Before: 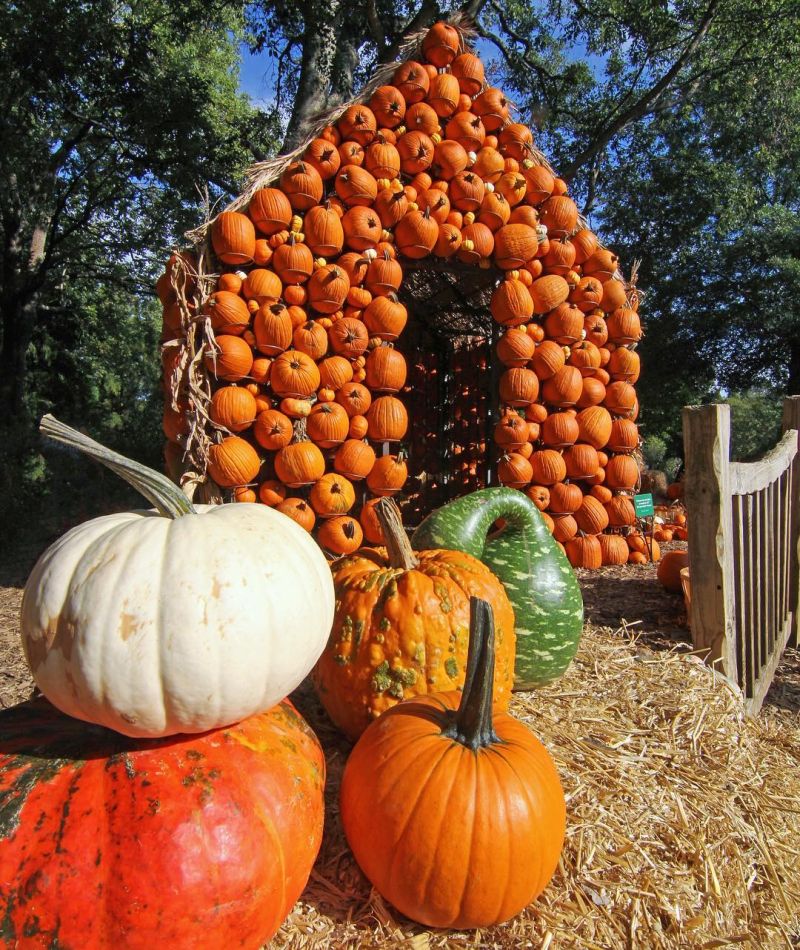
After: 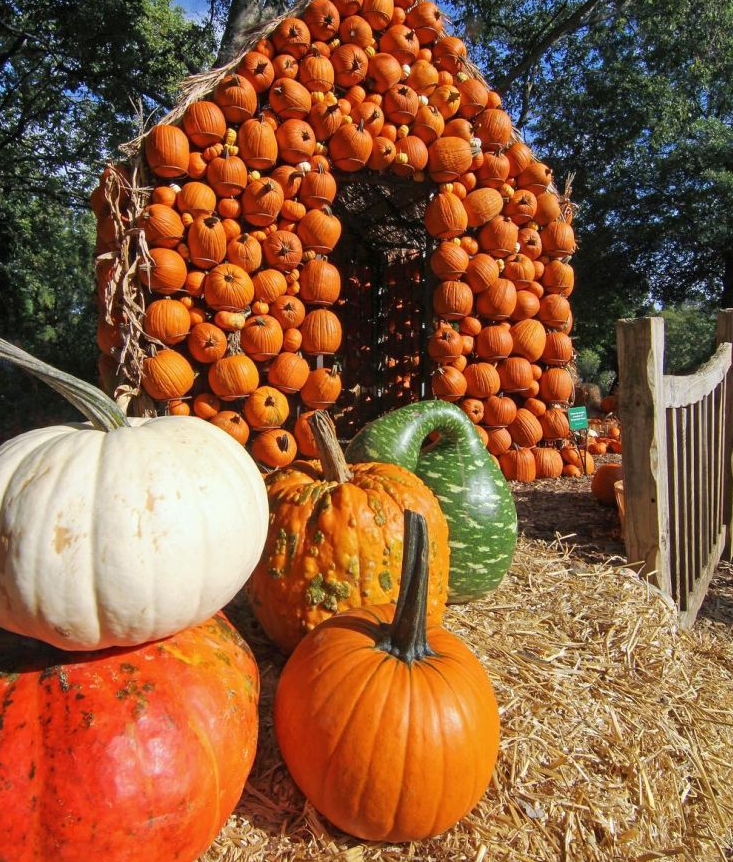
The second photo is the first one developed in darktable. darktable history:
white balance: emerald 1
crop and rotate: left 8.262%, top 9.226%
